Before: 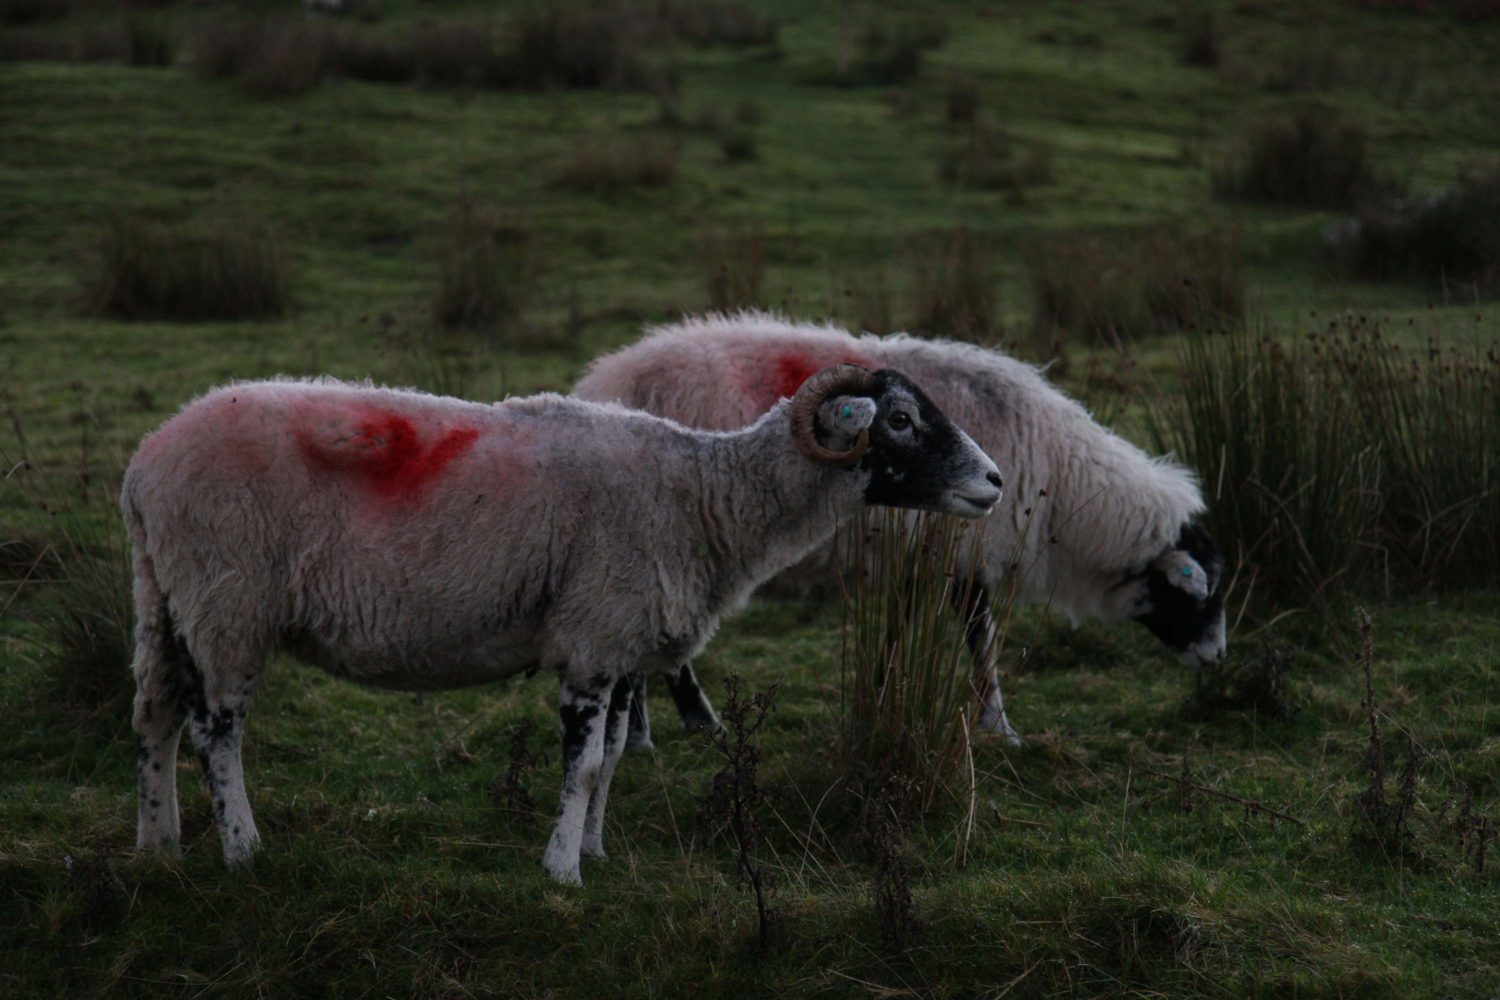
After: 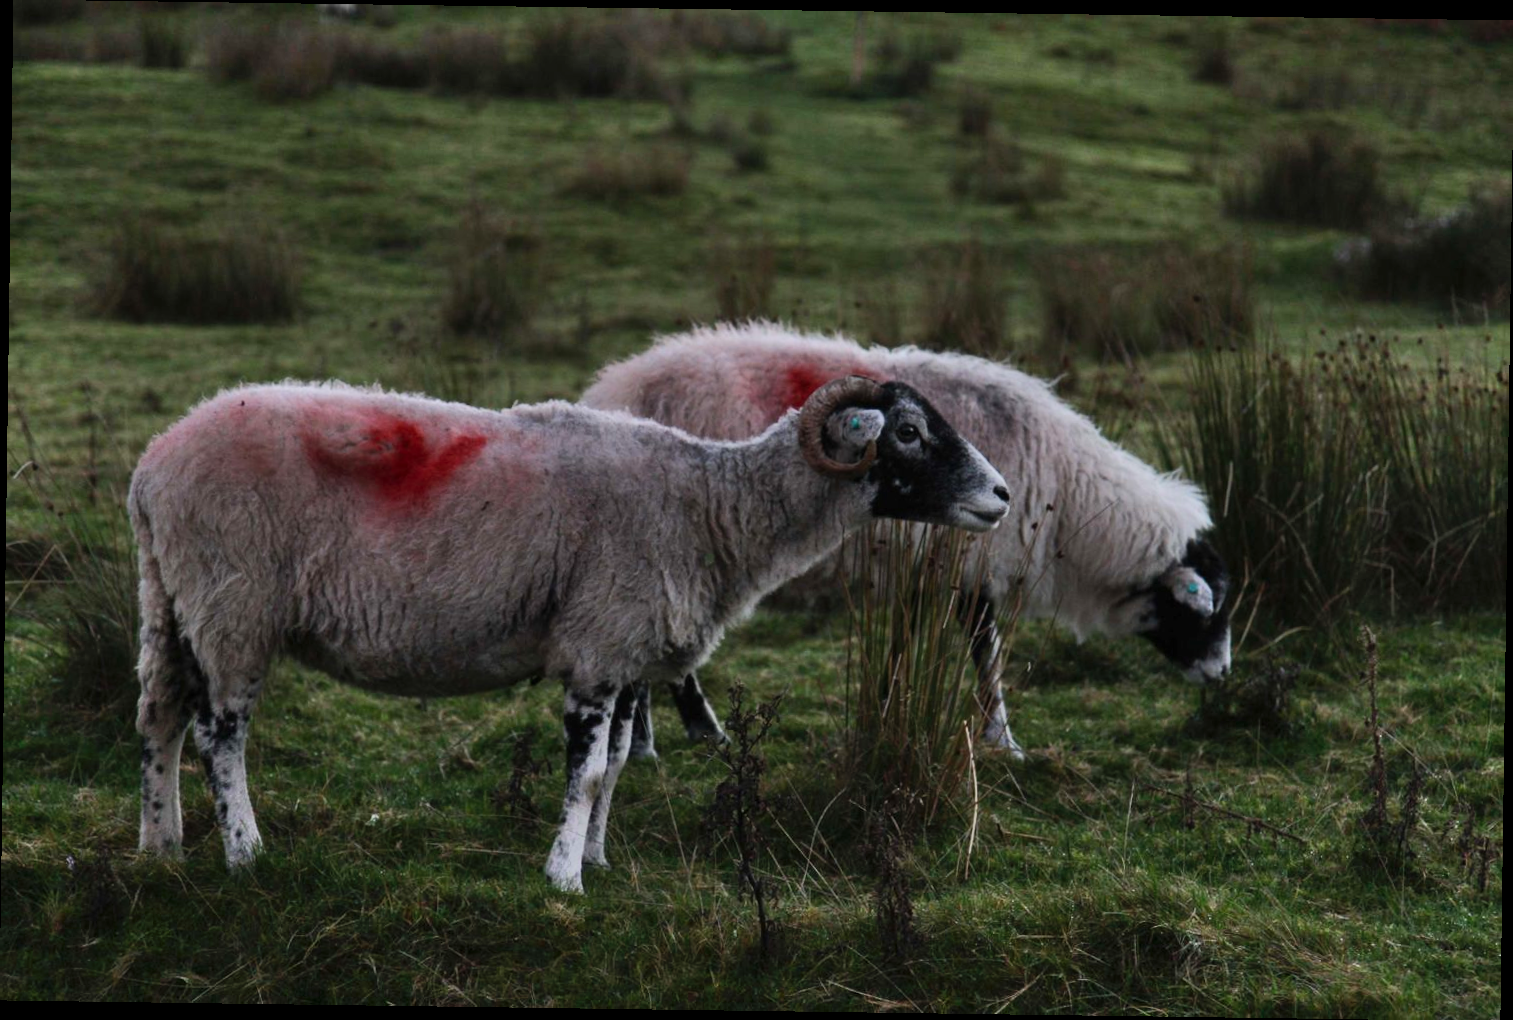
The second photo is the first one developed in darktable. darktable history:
contrast brightness saturation: contrast 0.15, brightness 0.05
shadows and highlights: highlights color adjustment 0%, low approximation 0.01, soften with gaussian
rotate and perspective: rotation 0.8°, automatic cropping off
